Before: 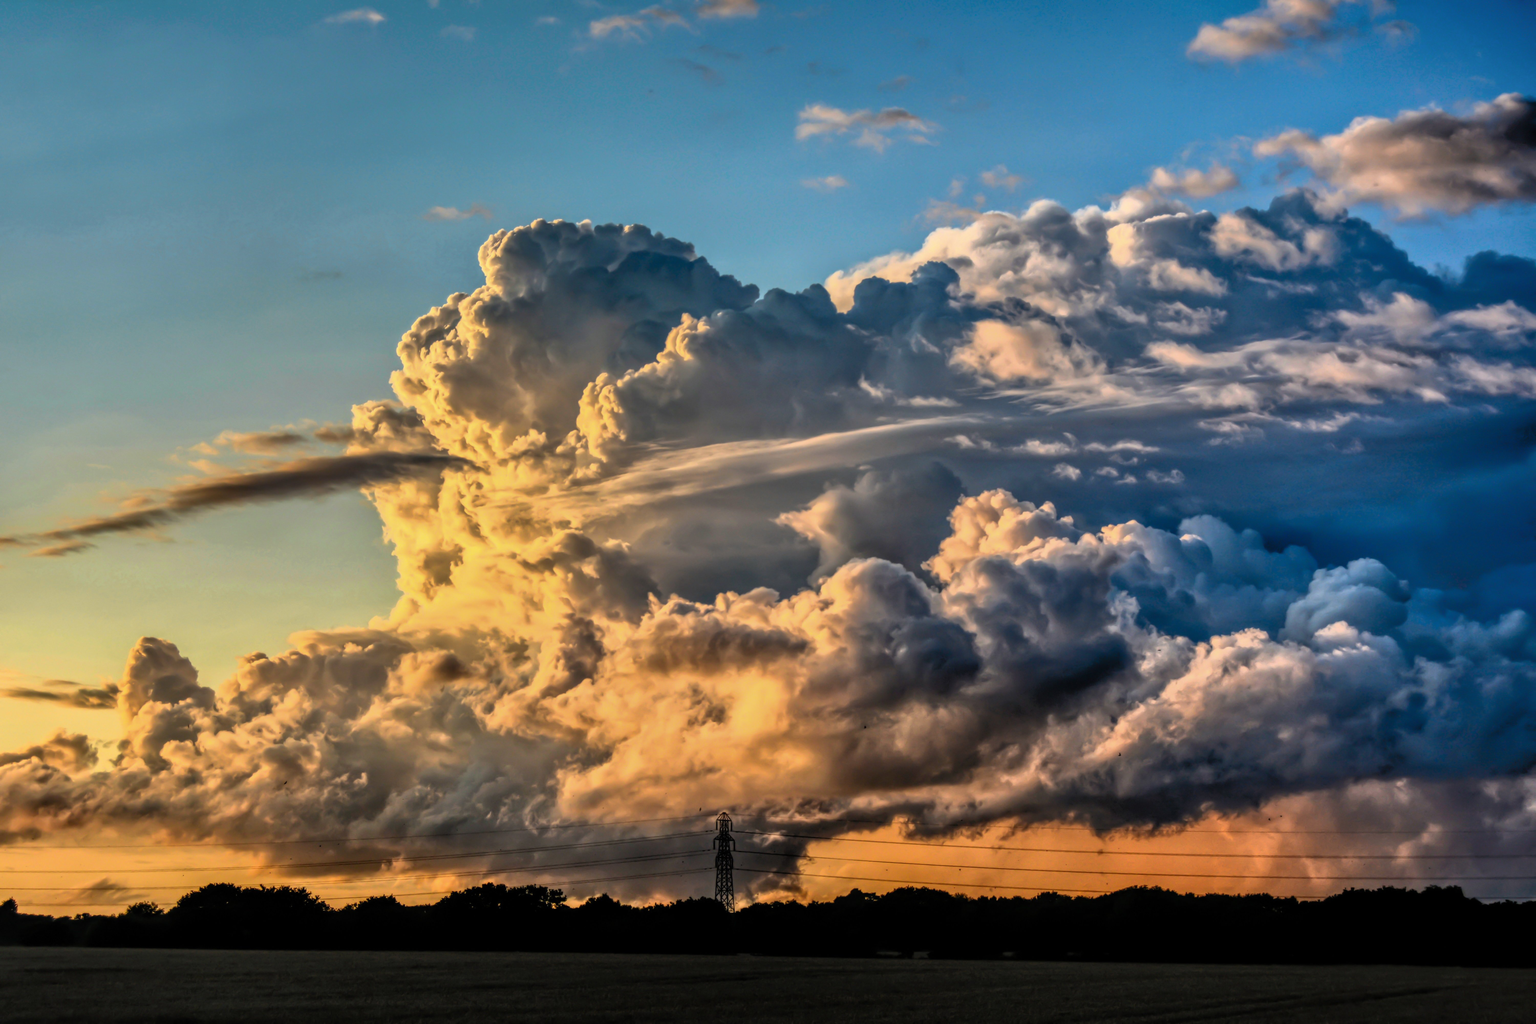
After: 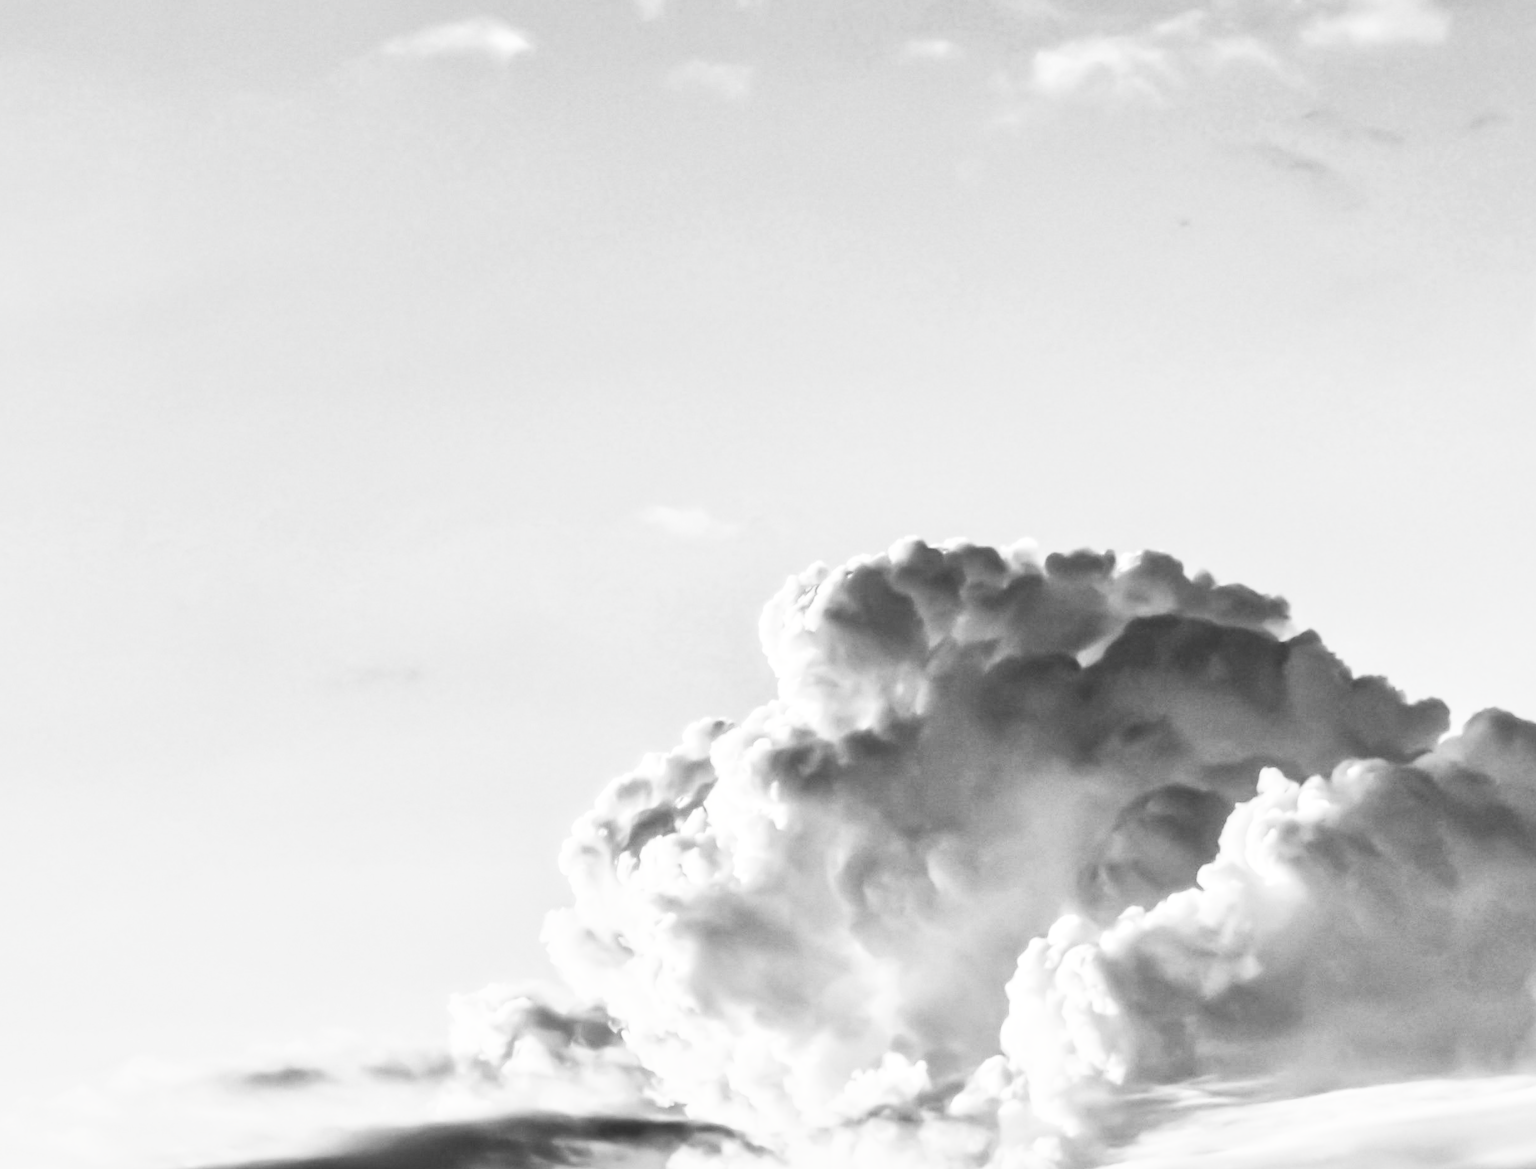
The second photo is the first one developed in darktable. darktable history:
exposure: black level correction 0, exposure 1 EV, compensate highlight preservation false
crop and rotate: left 11.022%, top 0.056%, right 48.29%, bottom 53.475%
local contrast: mode bilateral grid, contrast 20, coarseness 51, detail 120%, midtone range 0.2
contrast brightness saturation: contrast 0.534, brightness 0.451, saturation -0.995
filmic rgb: black relative exposure -7.65 EV, white relative exposure 4.56 EV, threshold 5.96 EV, hardness 3.61, contrast 1.055, iterations of high-quality reconstruction 0, enable highlight reconstruction true
